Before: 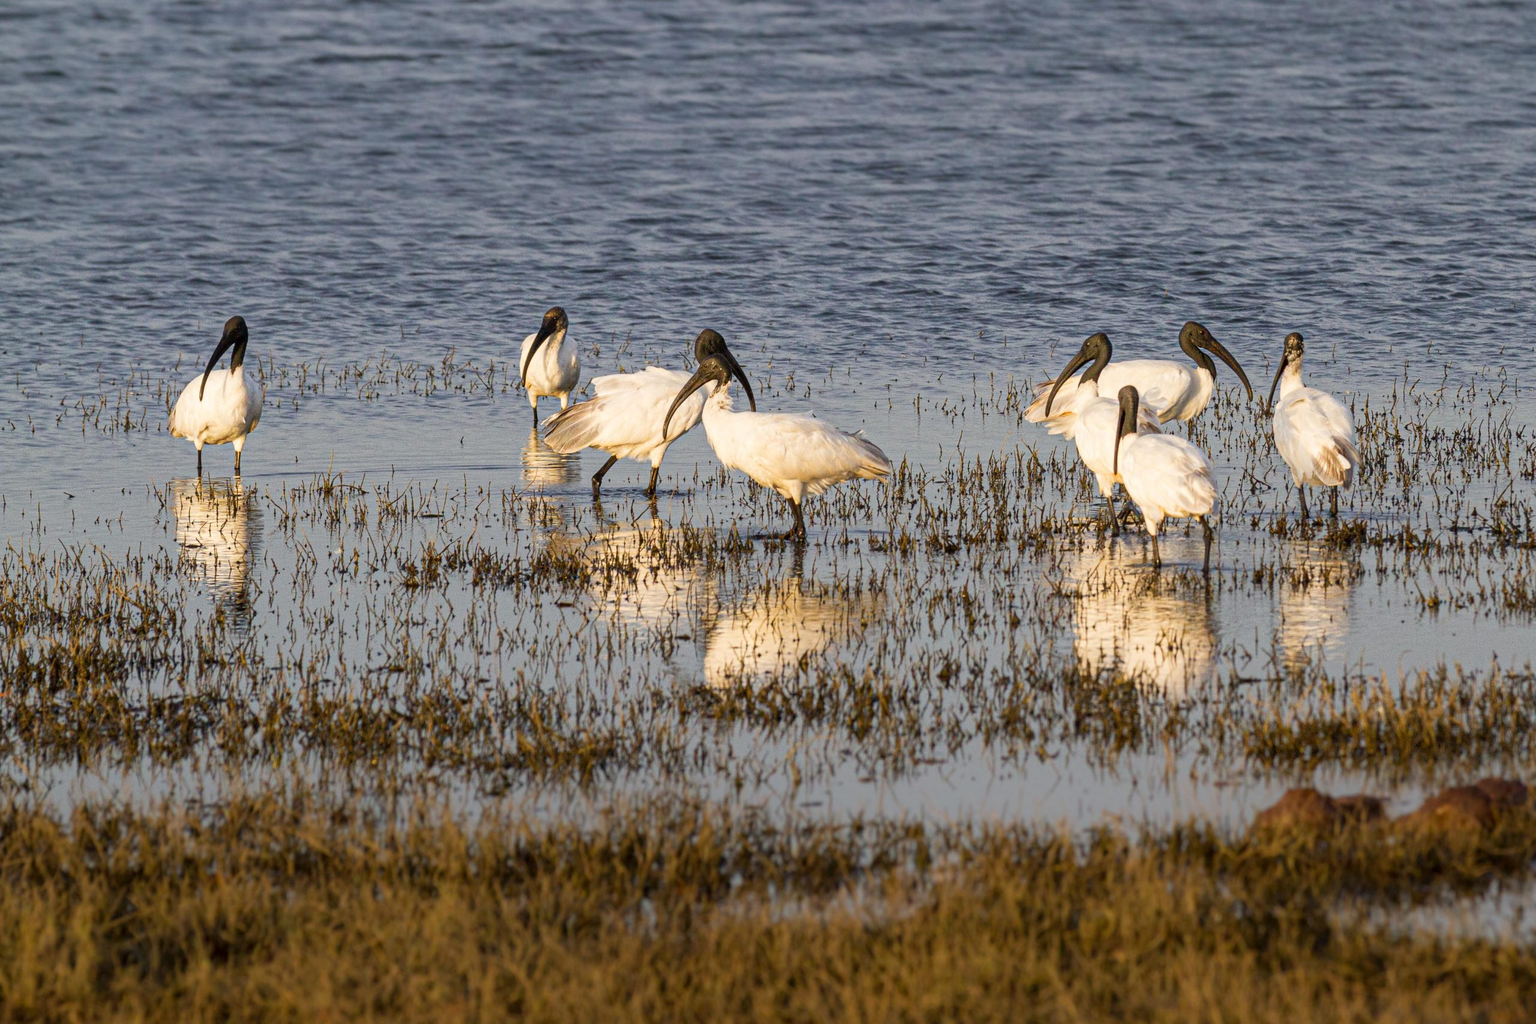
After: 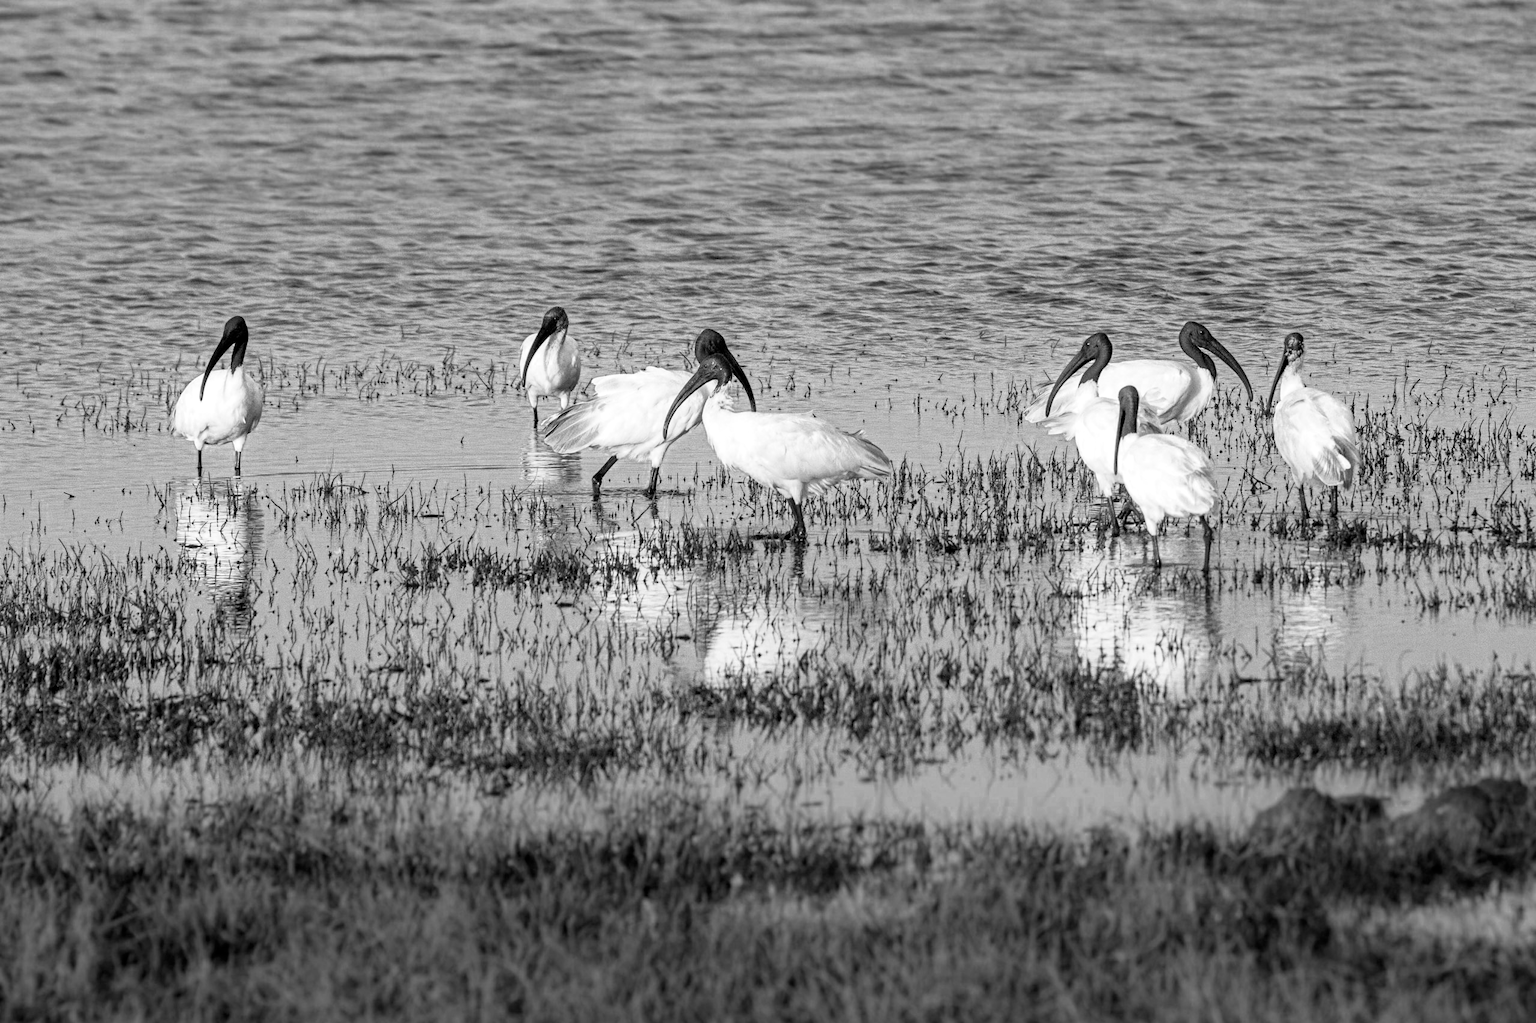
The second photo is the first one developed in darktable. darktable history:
velvia: on, module defaults
exposure: black level correction 0.004, exposure 0.016 EV, compensate highlight preservation false
tone equalizer: -8 EV -0.403 EV, -7 EV -0.404 EV, -6 EV -0.354 EV, -5 EV -0.208 EV, -3 EV 0.196 EV, -2 EV 0.344 EV, -1 EV 0.366 EV, +0 EV 0.442 EV
color zones: curves: ch0 [(0, 0.613) (0.01, 0.613) (0.245, 0.448) (0.498, 0.529) (0.642, 0.665) (0.879, 0.777) (0.99, 0.613)]; ch1 [(0, 0) (0.143, 0) (0.286, 0) (0.429, 0) (0.571, 0) (0.714, 0) (0.857, 0)]
